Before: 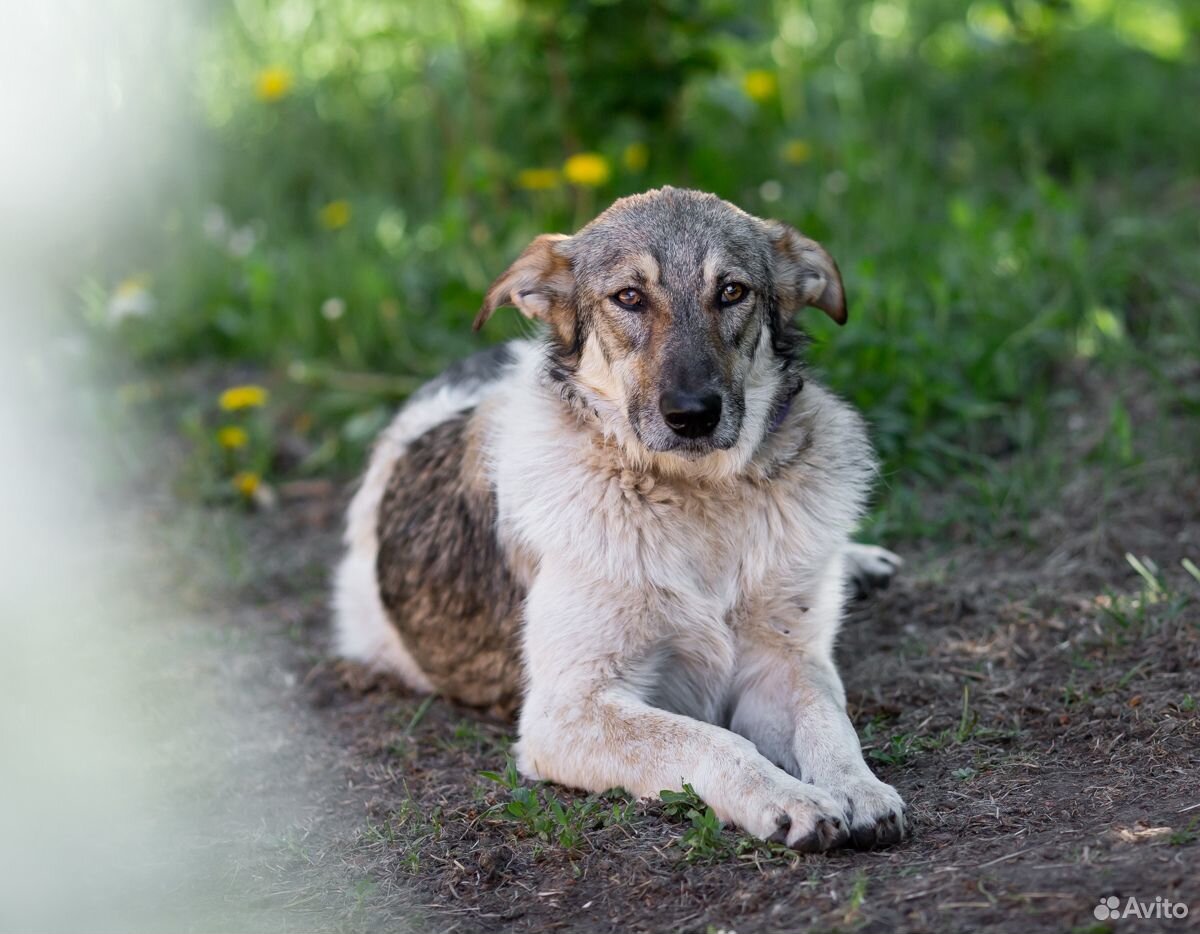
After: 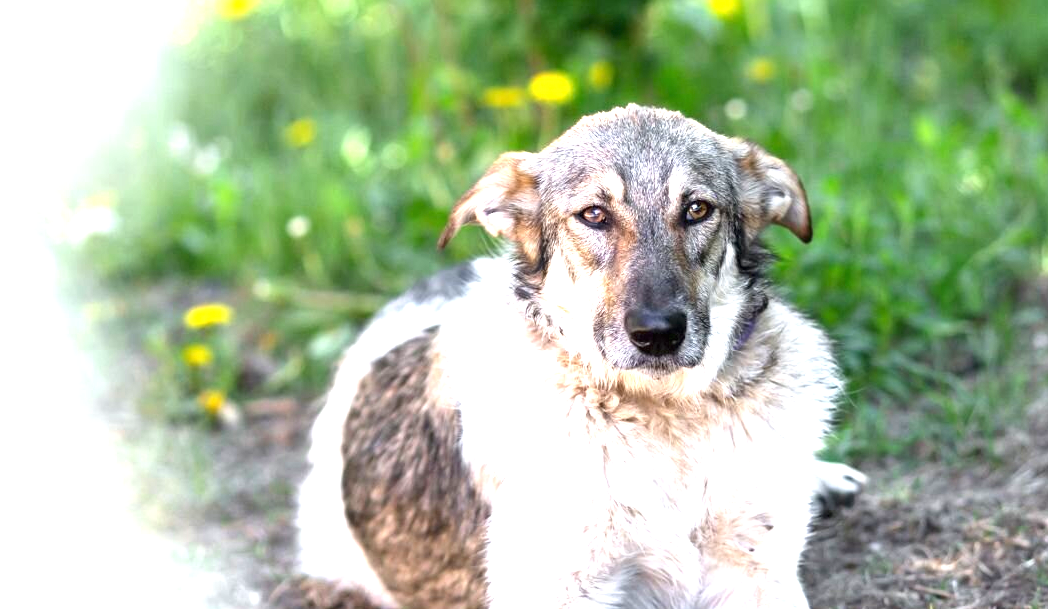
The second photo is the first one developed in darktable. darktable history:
exposure: black level correction 0, exposure 1.663 EV, compensate highlight preservation false
crop: left 2.982%, top 8.874%, right 9.608%, bottom 25.913%
